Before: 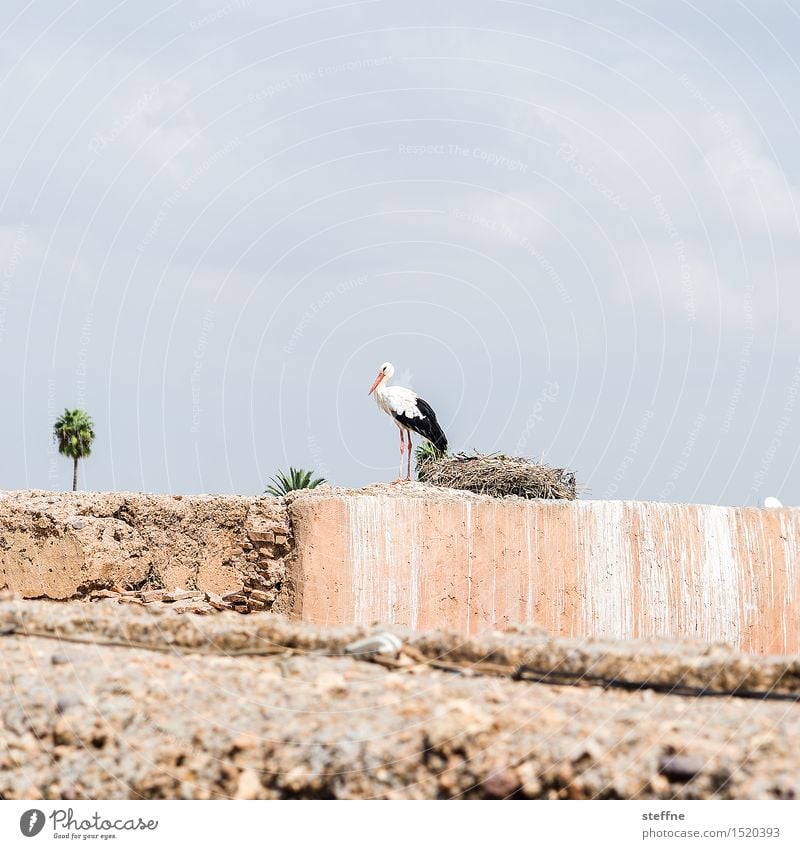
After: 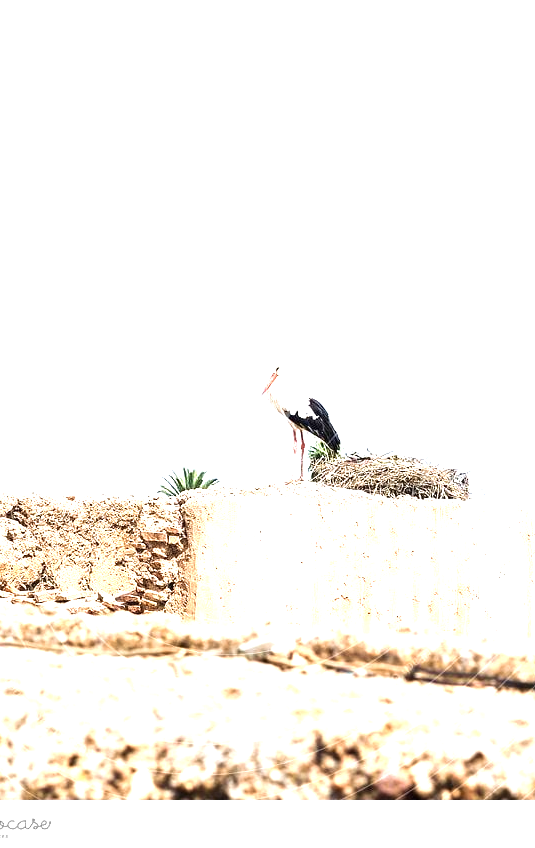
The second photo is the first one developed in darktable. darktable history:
crop and rotate: left 13.557%, right 19.556%
exposure: black level correction 0, exposure 1.199 EV, compensate exposure bias true, compensate highlight preservation false
tone equalizer: smoothing diameter 2.05%, edges refinement/feathering 21.7, mask exposure compensation -1.57 EV, filter diffusion 5
velvia: on, module defaults
